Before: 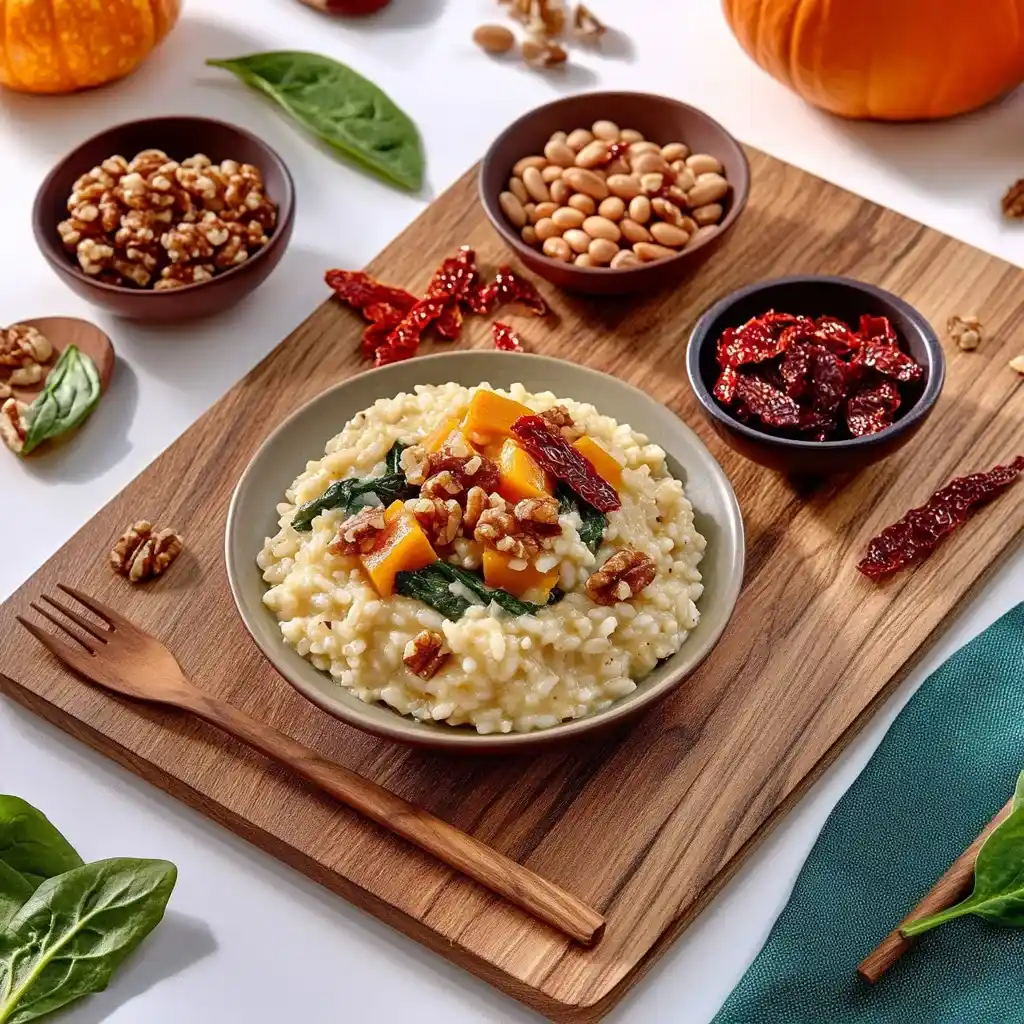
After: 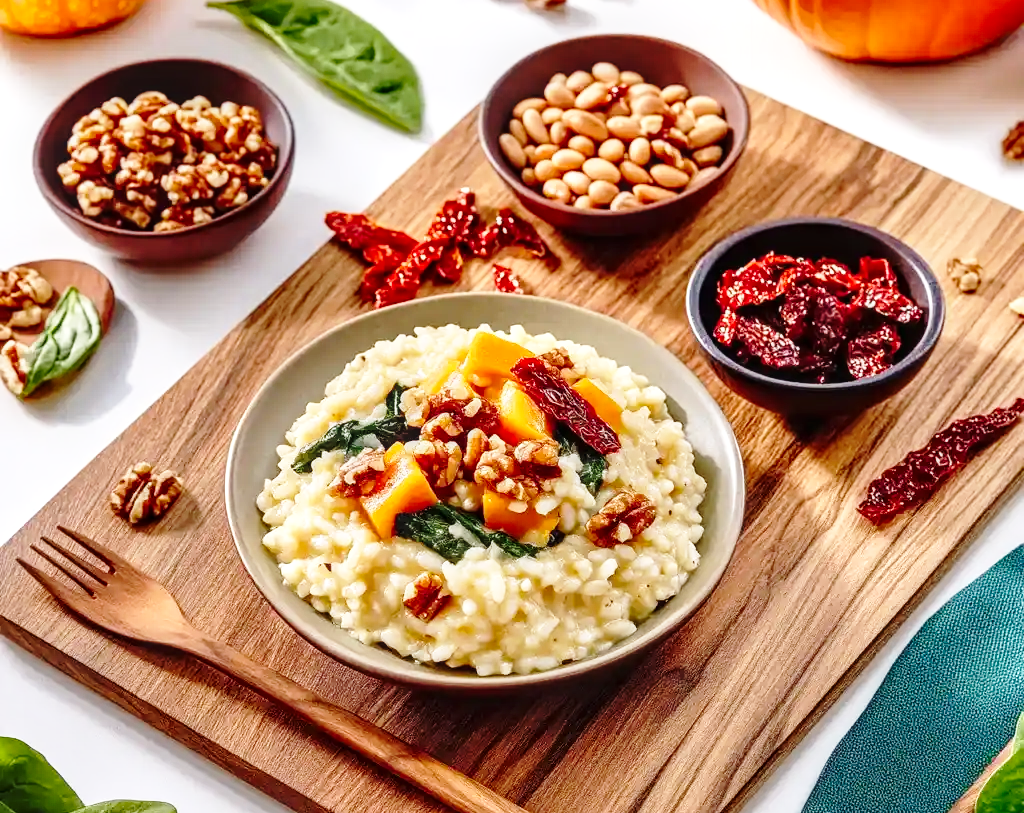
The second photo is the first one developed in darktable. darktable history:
contrast brightness saturation: contrast 0.07
base curve: curves: ch0 [(0, 0) (0.028, 0.03) (0.121, 0.232) (0.46, 0.748) (0.859, 0.968) (1, 1)], preserve colors none
crop and rotate: top 5.667%, bottom 14.937%
local contrast: on, module defaults
